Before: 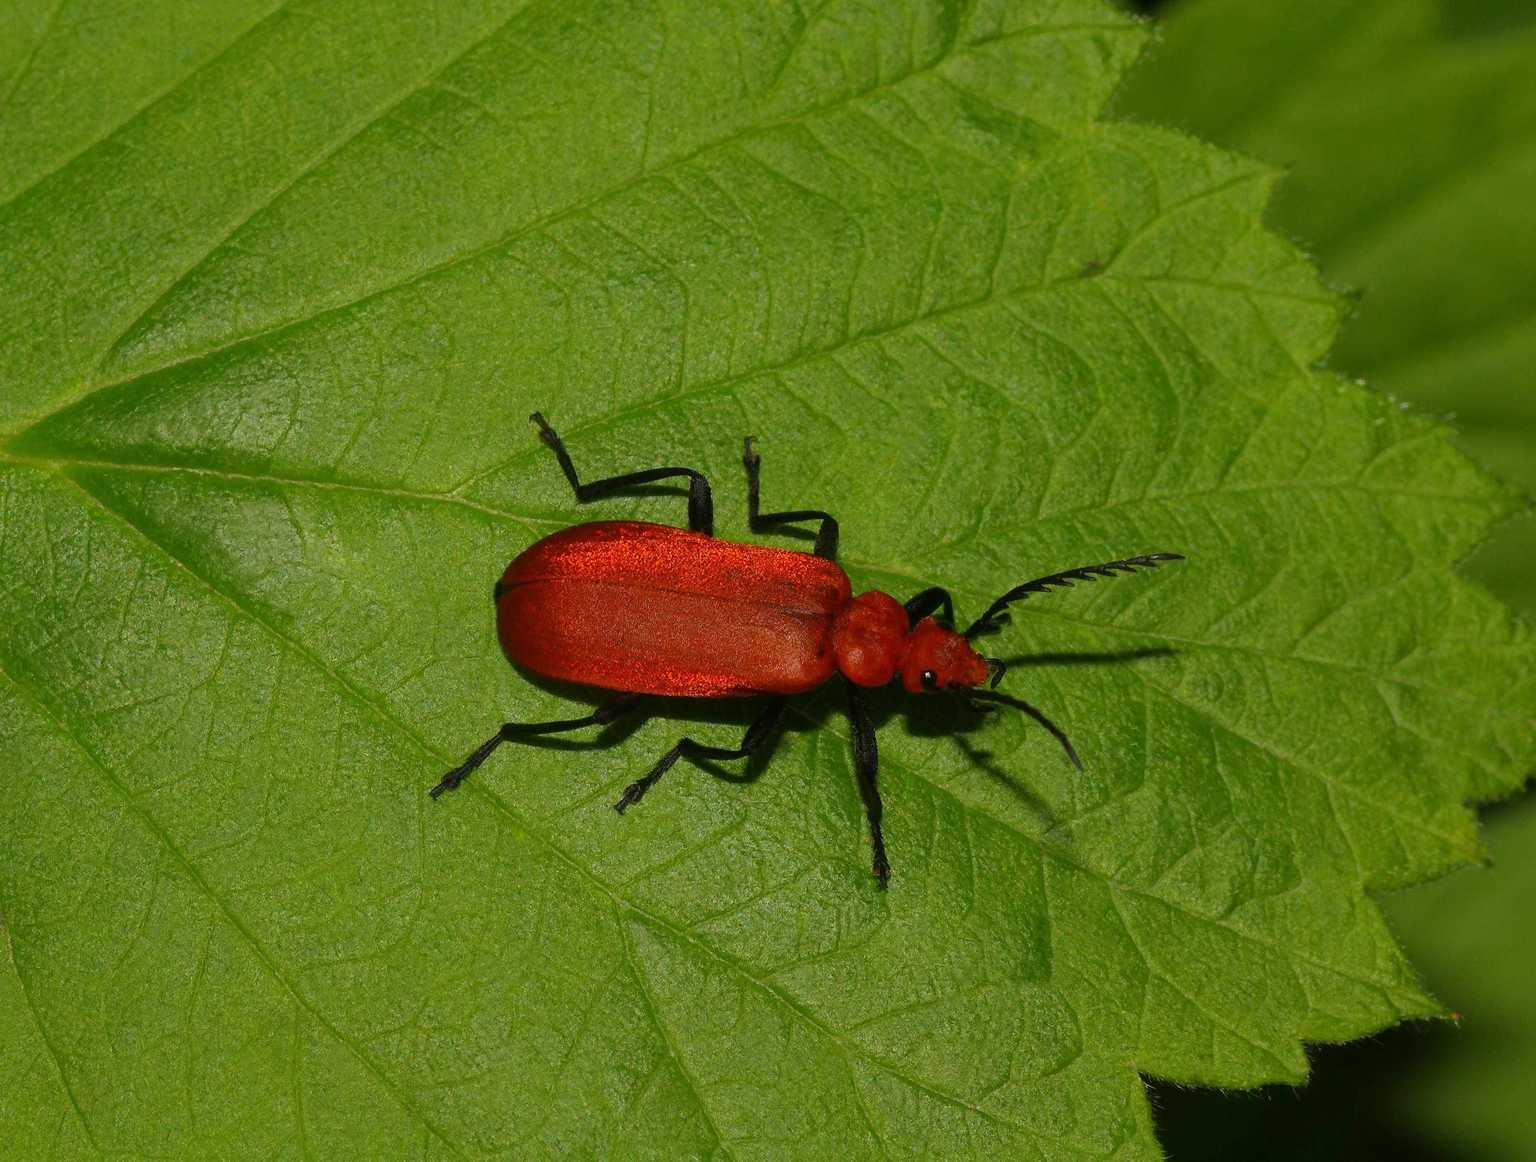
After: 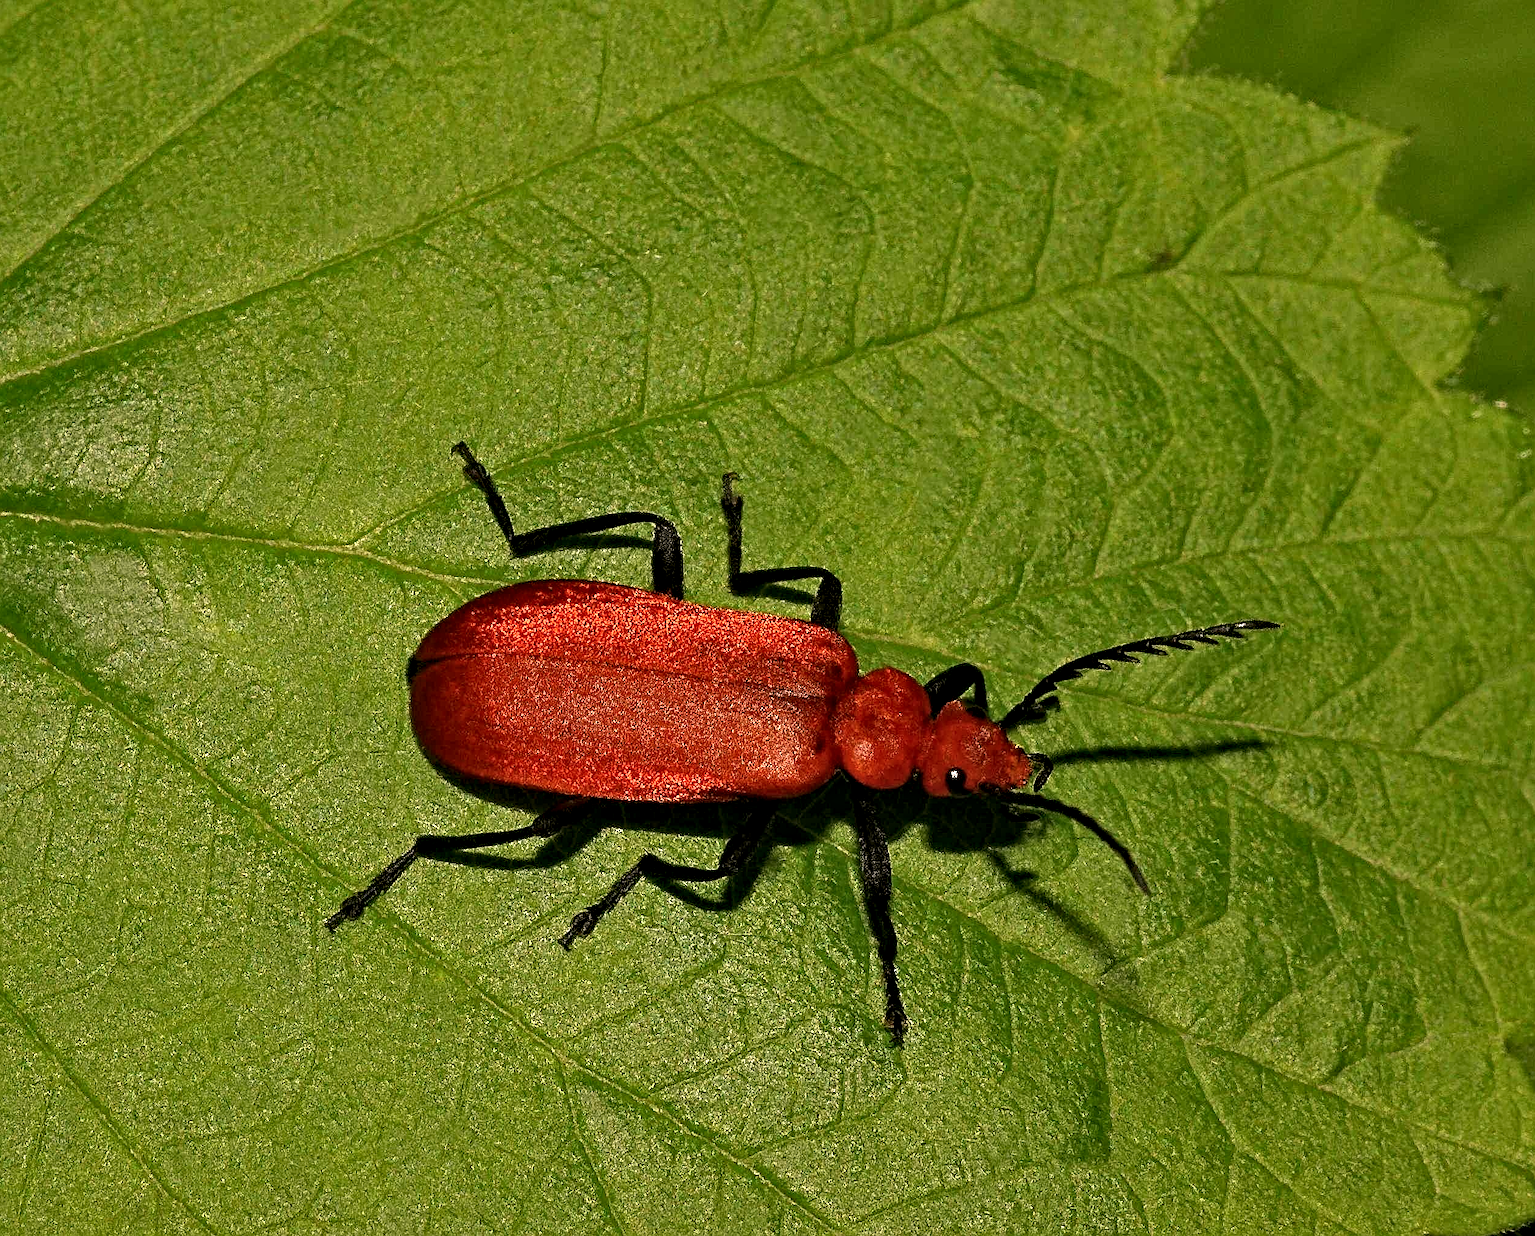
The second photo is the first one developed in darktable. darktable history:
crop: left 11.225%, top 5.381%, right 9.565%, bottom 10.314%
white balance: red 1.127, blue 0.943
sharpen: on, module defaults
contrast equalizer: octaves 7, y [[0.5, 0.542, 0.583, 0.625, 0.667, 0.708], [0.5 ×6], [0.5 ×6], [0 ×6], [0 ×6]]
